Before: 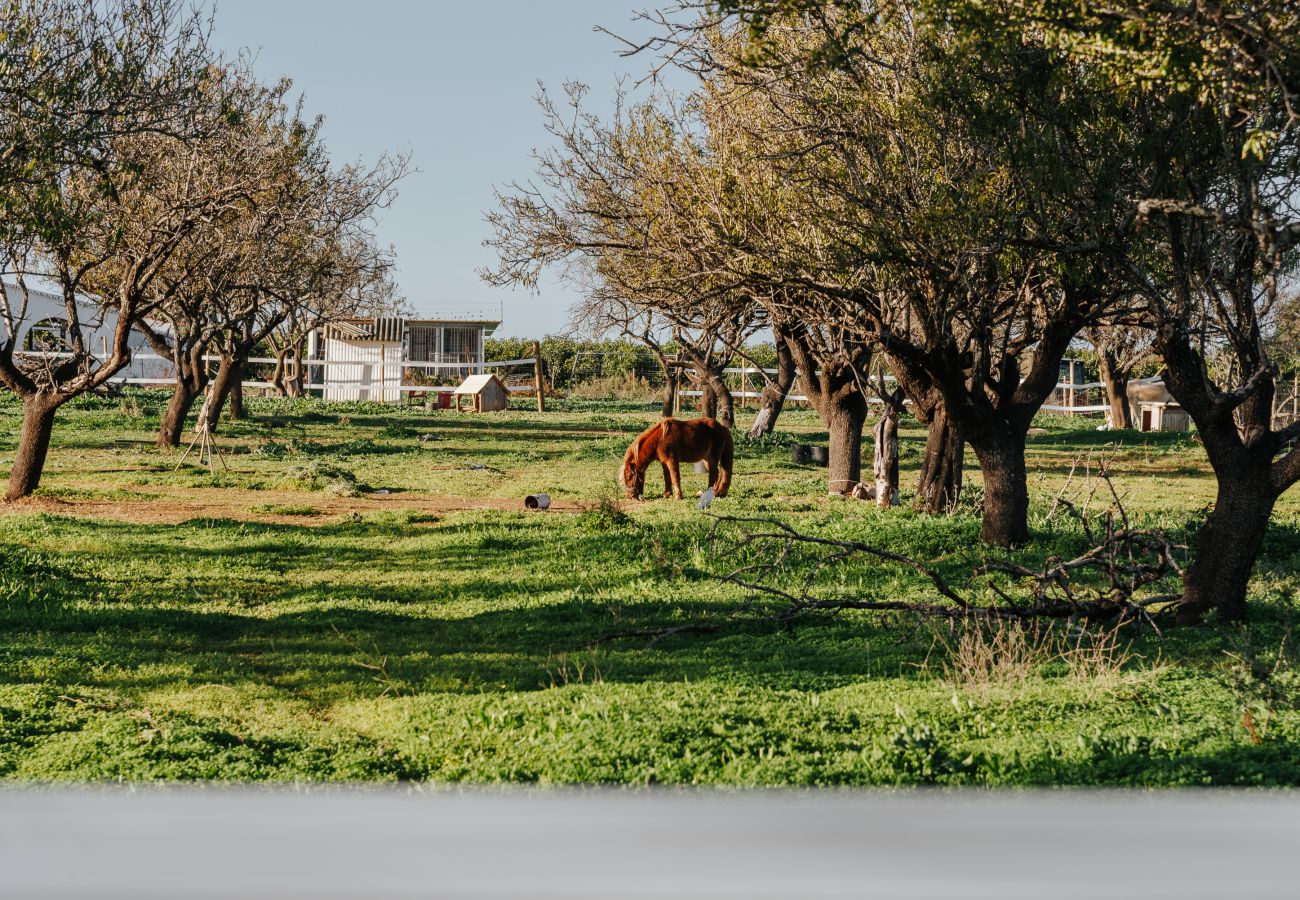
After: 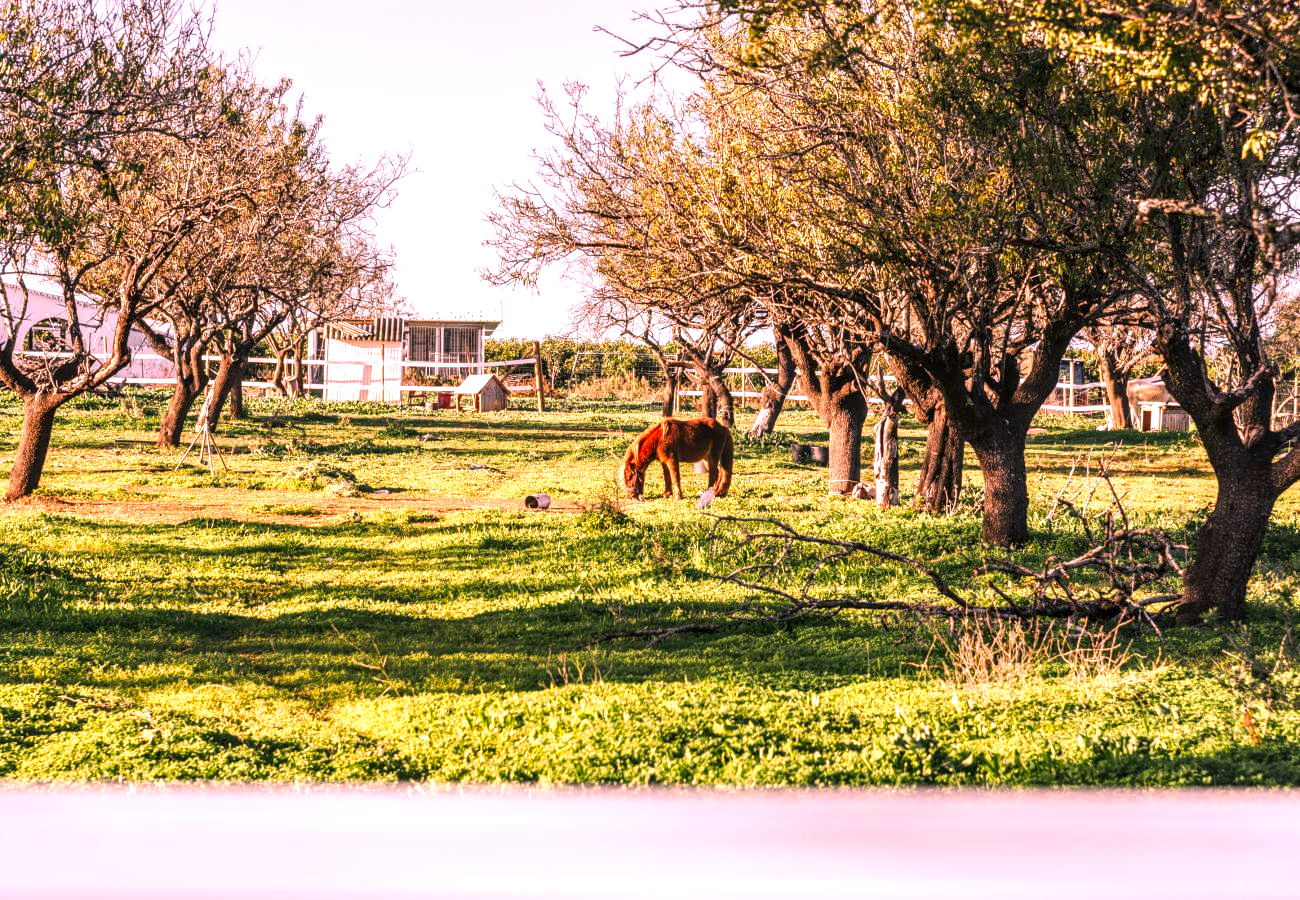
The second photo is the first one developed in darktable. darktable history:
local contrast: detail 130%
white balance: red 1.042, blue 1.17
color correction: highlights a* 21.88, highlights b* 22.25
exposure: exposure 1.15 EV, compensate highlight preservation false
